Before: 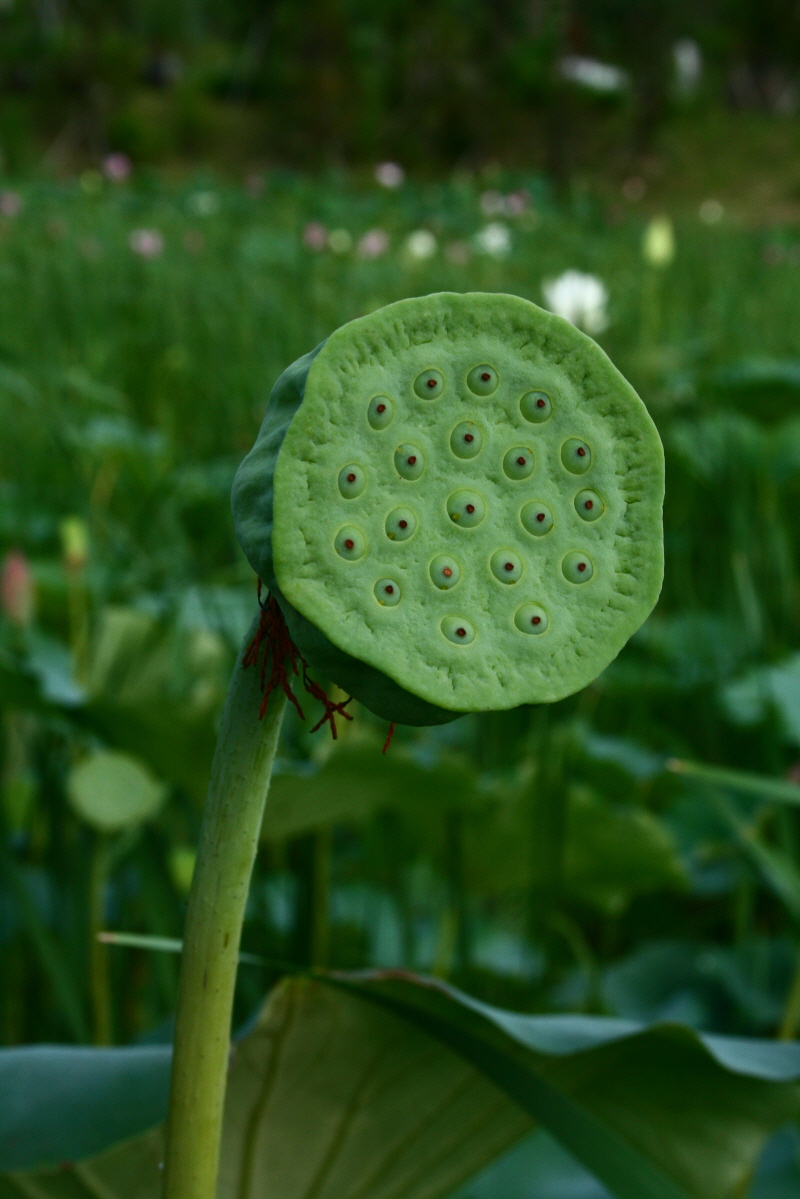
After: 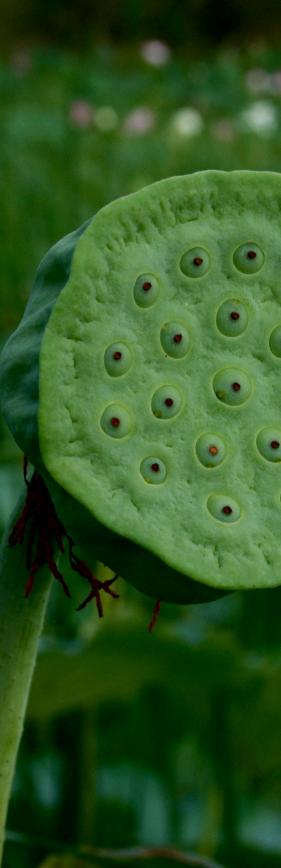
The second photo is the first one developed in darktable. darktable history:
exposure: black level correction 0.006, exposure -0.226 EV, compensate highlight preservation false
crop and rotate: left 29.476%, top 10.214%, right 35.32%, bottom 17.333%
